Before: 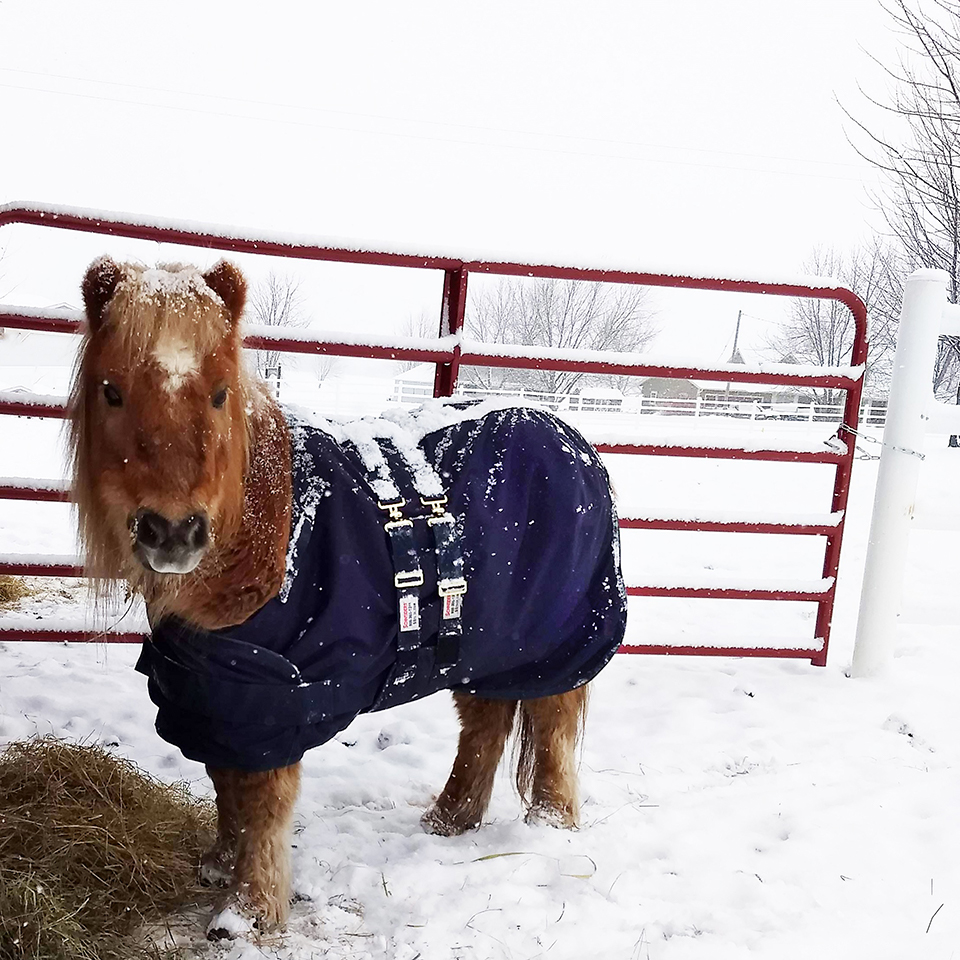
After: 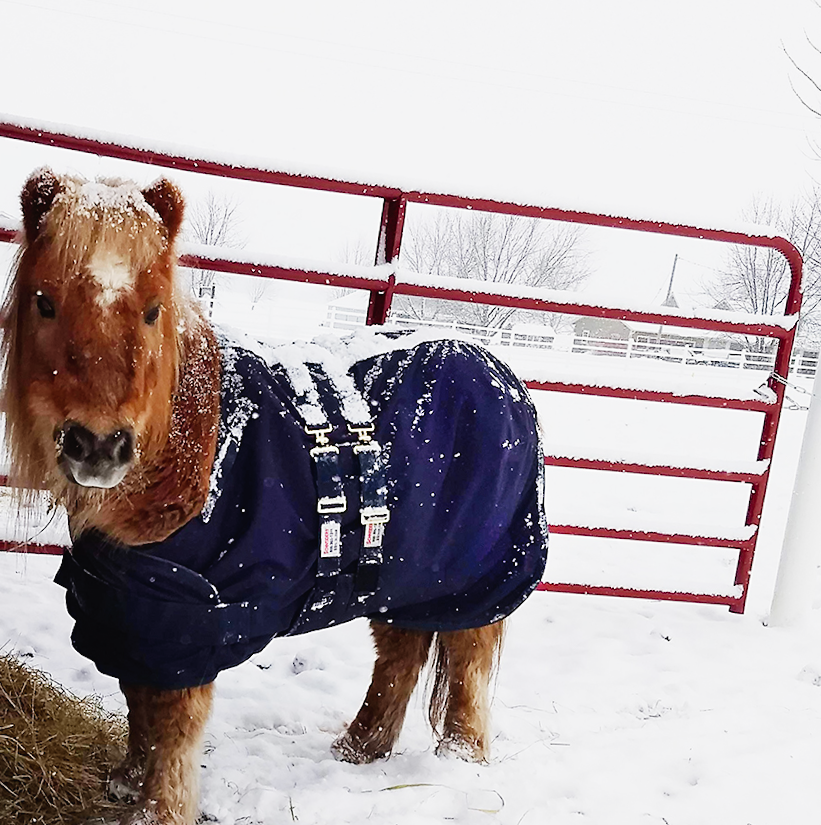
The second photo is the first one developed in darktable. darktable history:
crop and rotate: angle -2.97°, left 5.422%, top 5.177%, right 4.657%, bottom 4.539%
tone curve: curves: ch0 [(0, 0.021) (0.049, 0.044) (0.152, 0.14) (0.328, 0.357) (0.473, 0.529) (0.641, 0.705) (0.868, 0.887) (1, 0.969)]; ch1 [(0, 0) (0.322, 0.328) (0.43, 0.425) (0.474, 0.466) (0.502, 0.503) (0.522, 0.526) (0.564, 0.591) (0.602, 0.632) (0.677, 0.701) (0.859, 0.885) (1, 1)]; ch2 [(0, 0) (0.33, 0.301) (0.447, 0.44) (0.502, 0.505) (0.535, 0.554) (0.565, 0.598) (0.618, 0.629) (1, 1)], preserve colors none
sharpen: amount 0.201
